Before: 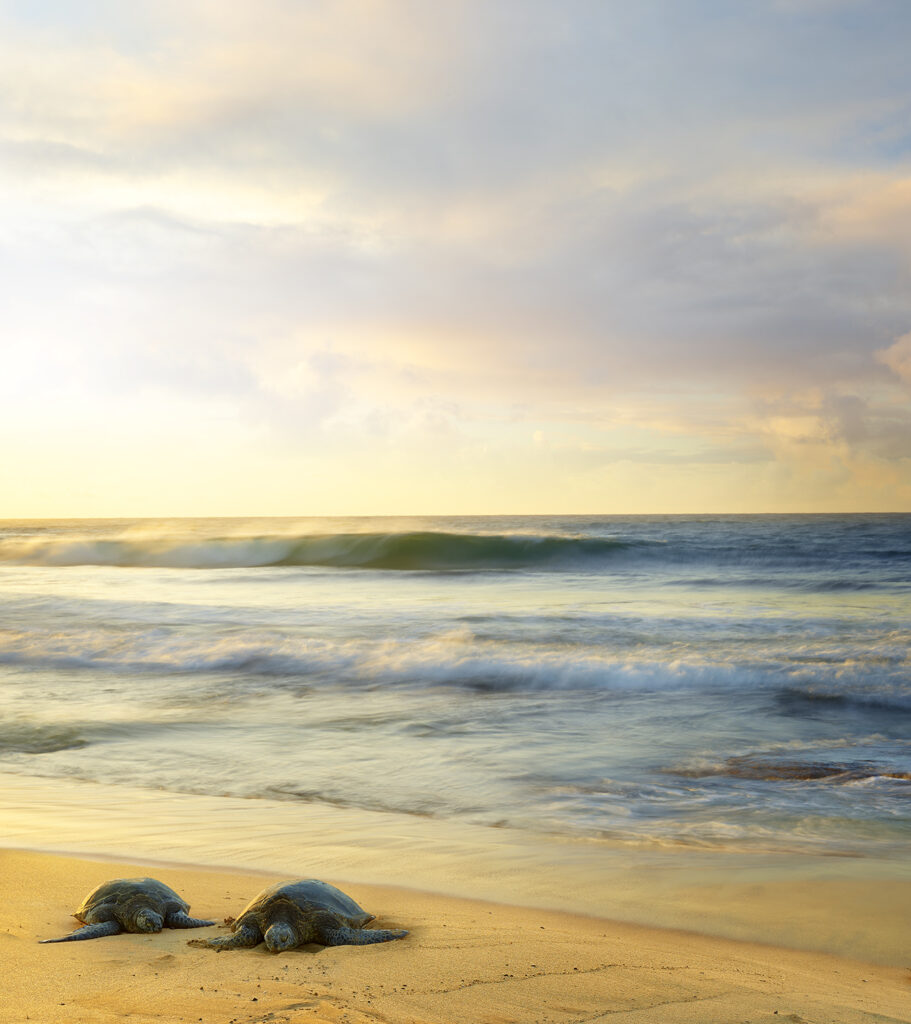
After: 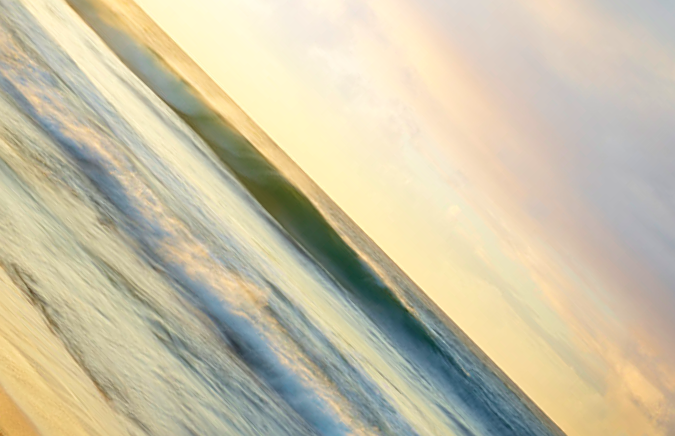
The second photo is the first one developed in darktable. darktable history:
velvia: strength 15.43%
crop and rotate: angle -45.5°, top 16.363%, right 0.98%, bottom 11.73%
sharpen: on, module defaults
